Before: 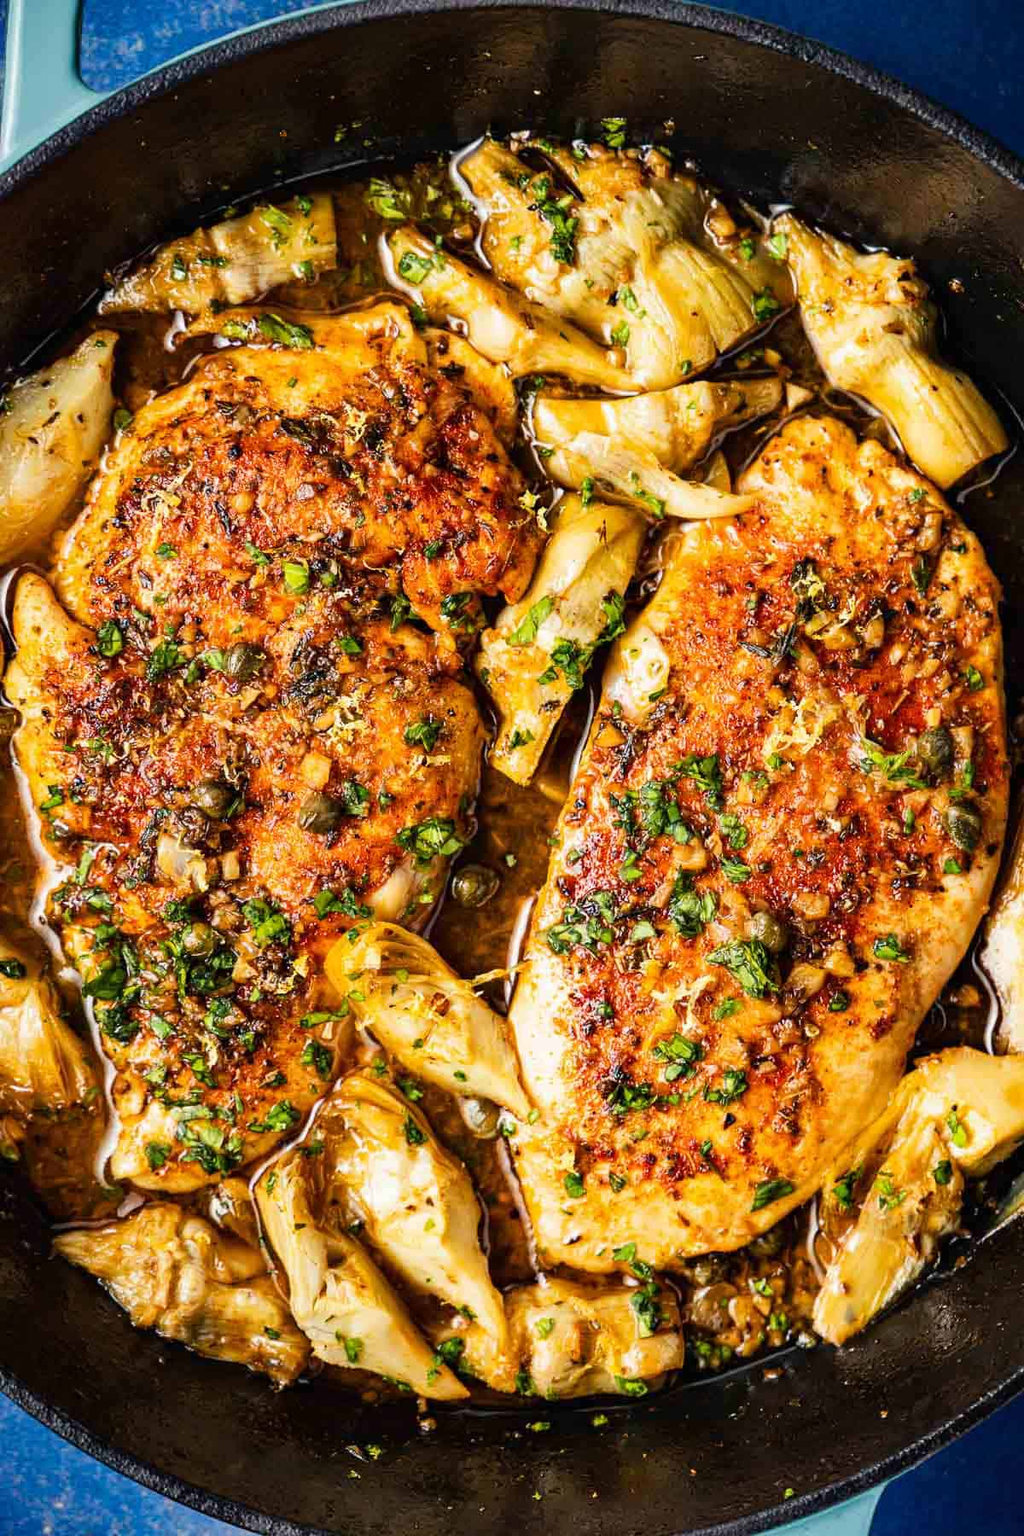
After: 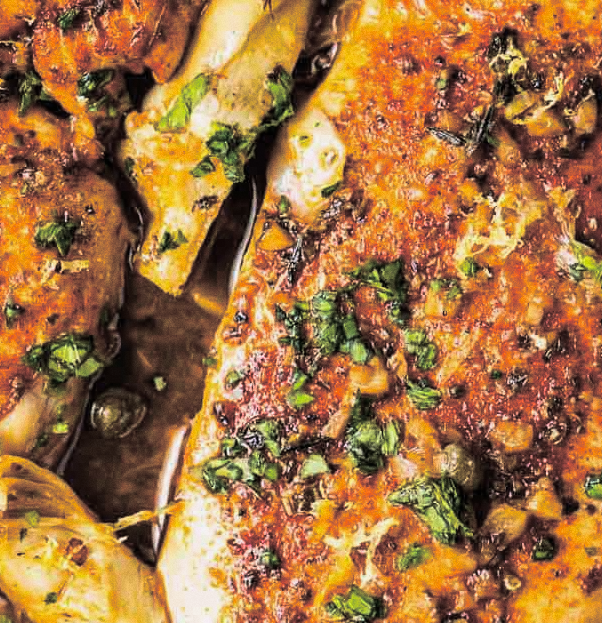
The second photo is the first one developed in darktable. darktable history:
exposure: exposure -0.116 EV, compensate exposure bias true, compensate highlight preservation false
split-toning: shadows › hue 36°, shadows › saturation 0.05, highlights › hue 10.8°, highlights › saturation 0.15, compress 40%
crop: left 36.607%, top 34.735%, right 13.146%, bottom 30.611%
grain: coarseness 0.09 ISO
